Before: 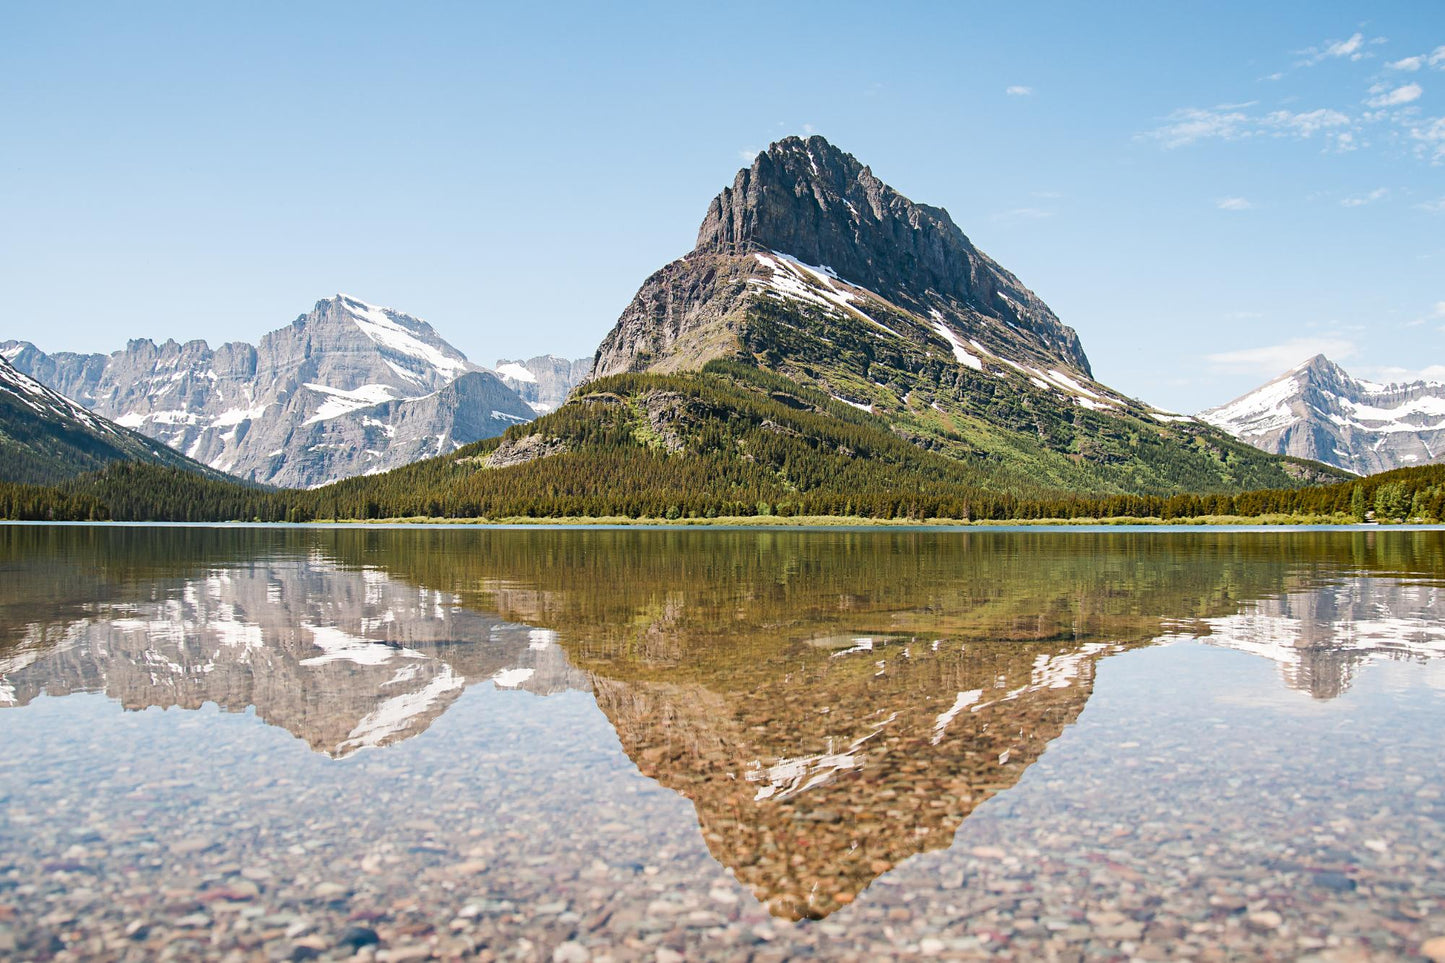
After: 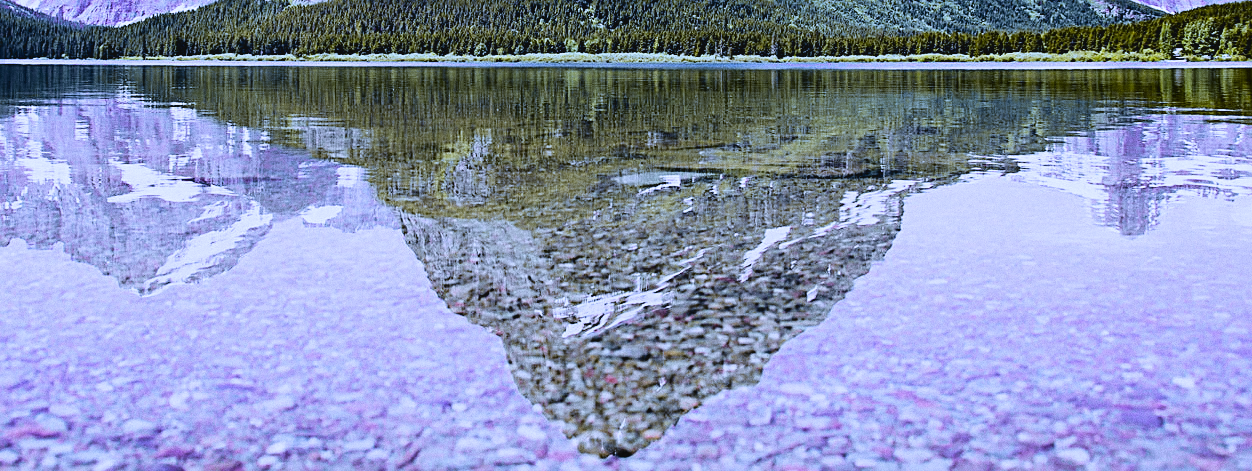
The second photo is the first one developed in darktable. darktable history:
crop and rotate: left 13.306%, top 48.129%, bottom 2.928%
exposure: exposure -0.01 EV, compensate highlight preservation false
color calibration: x 0.37, y 0.377, temperature 4289.93 K
filmic rgb: black relative exposure -5 EV, white relative exposure 3.2 EV, hardness 3.42, contrast 1.2, highlights saturation mix -30%
white balance: red 0.766, blue 1.537
grain: coarseness 0.09 ISO
sharpen: on, module defaults
tone curve: curves: ch0 [(0, 0.036) (0.119, 0.115) (0.466, 0.498) (0.715, 0.767) (0.817, 0.865) (1, 0.998)]; ch1 [(0, 0) (0.377, 0.416) (0.44, 0.461) (0.487, 0.49) (0.514, 0.517) (0.536, 0.577) (0.66, 0.724) (1, 1)]; ch2 [(0, 0) (0.38, 0.405) (0.463, 0.443) (0.492, 0.486) (0.526, 0.541) (0.578, 0.598) (0.653, 0.698) (1, 1)], color space Lab, independent channels, preserve colors none
